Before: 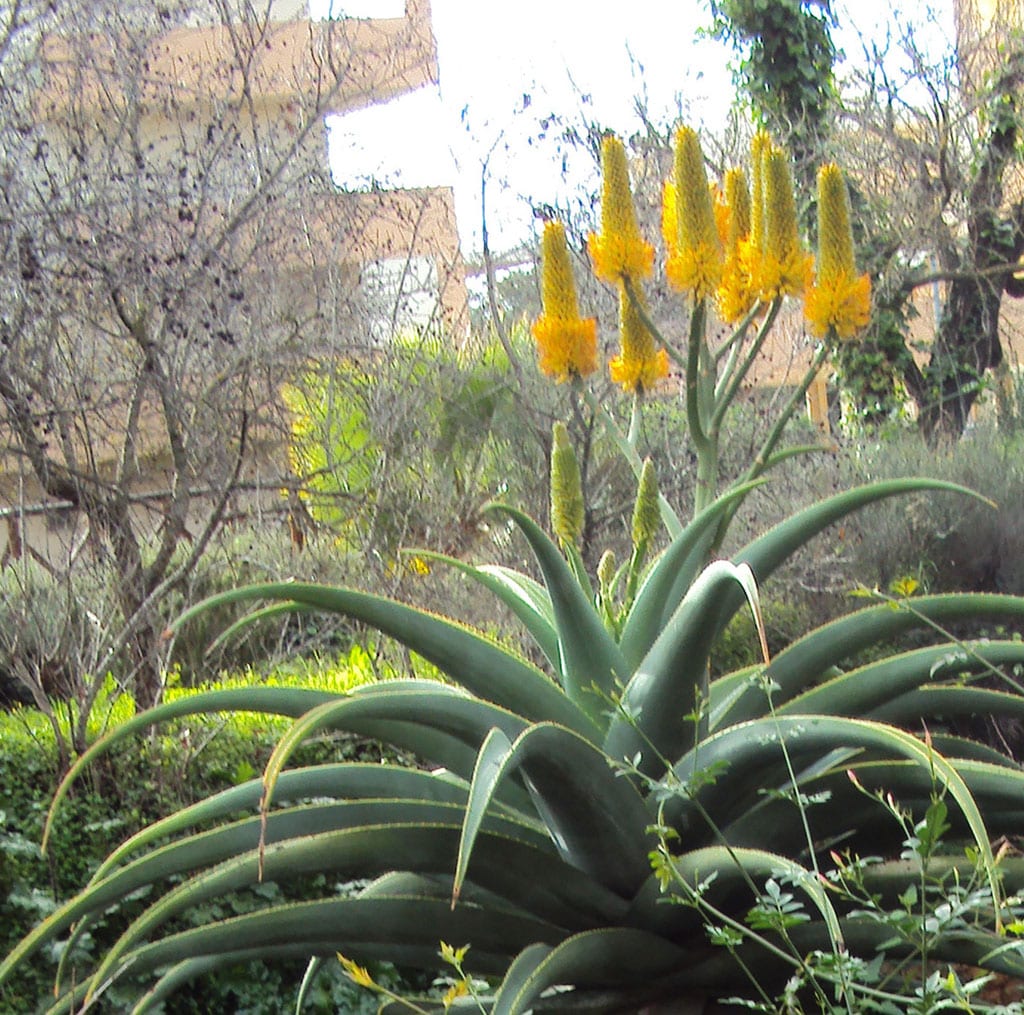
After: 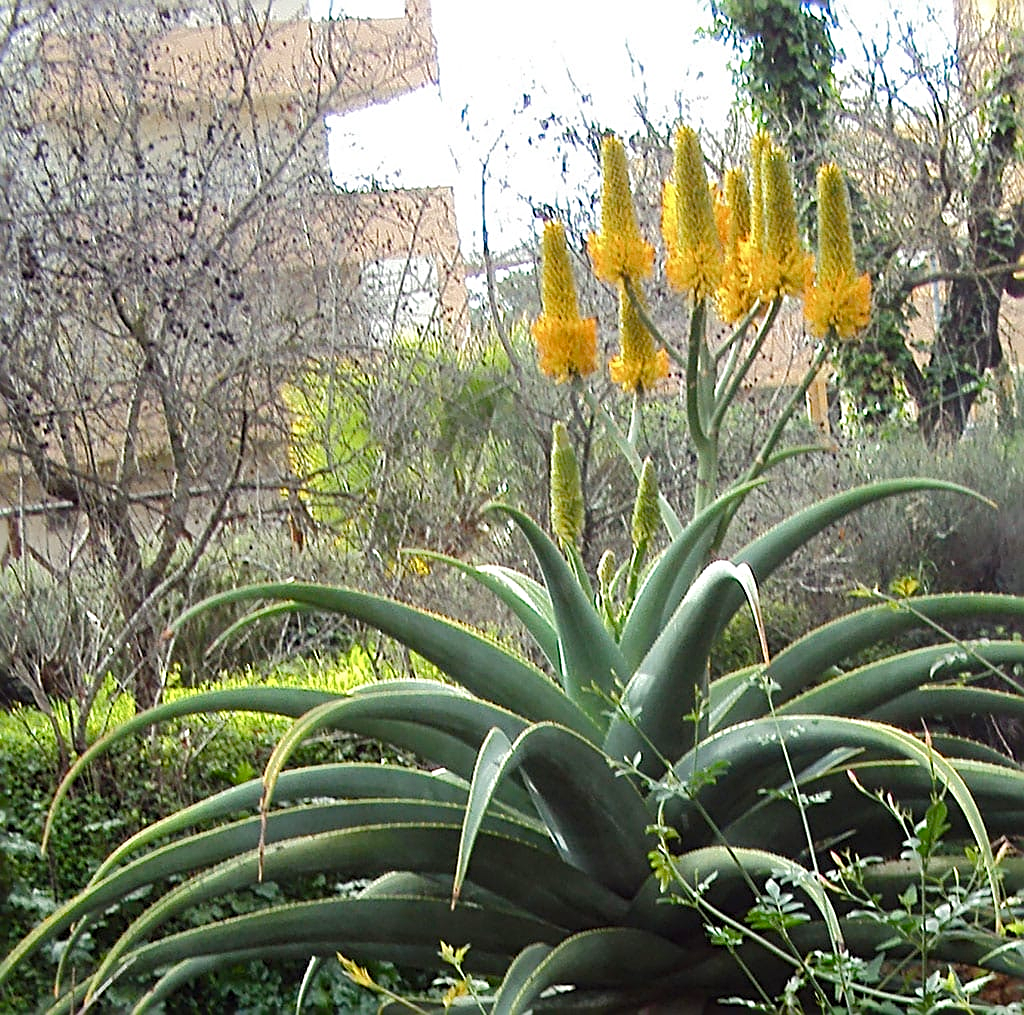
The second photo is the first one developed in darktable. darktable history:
color balance rgb: perceptual saturation grading › global saturation 20%, perceptual saturation grading › highlights -25%, perceptual saturation grading › shadows 50%, global vibrance -25%
sharpen: radius 3.025, amount 0.757
